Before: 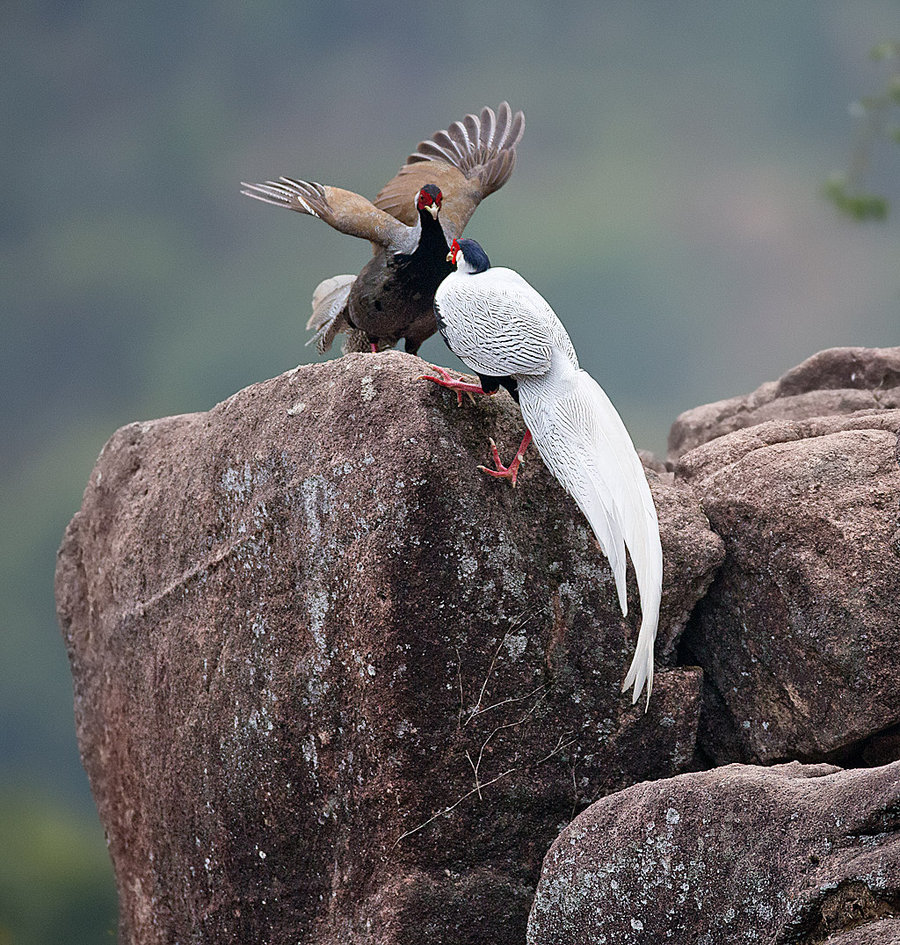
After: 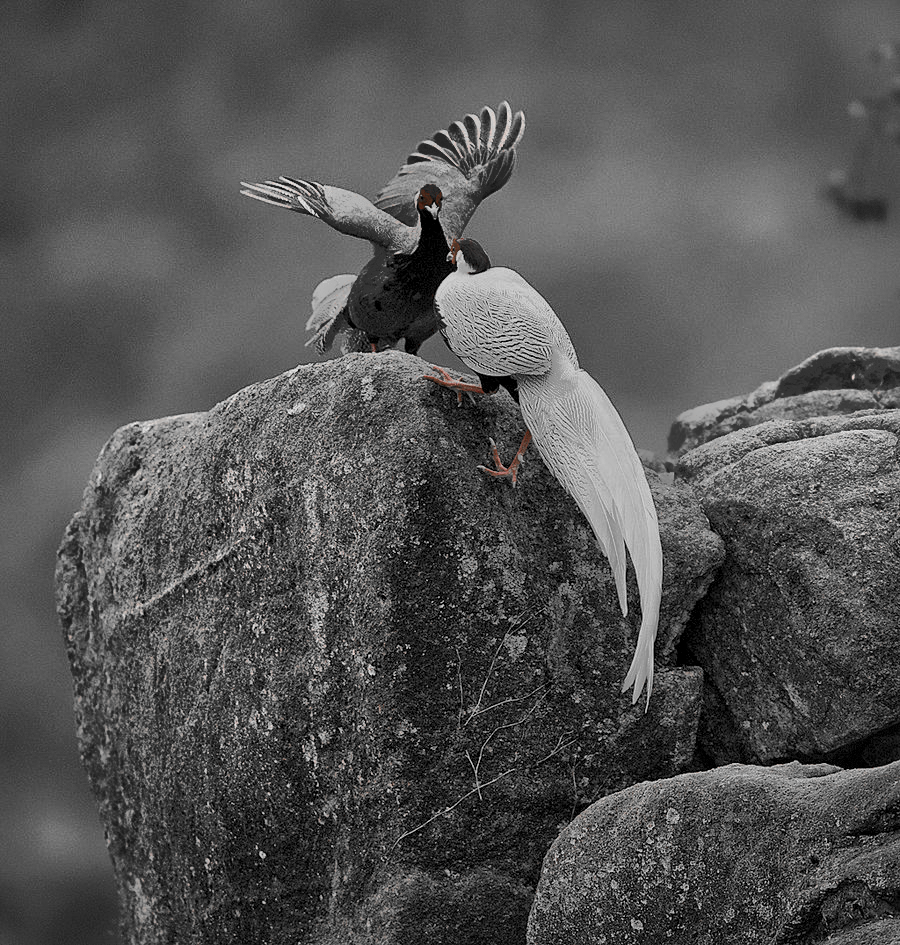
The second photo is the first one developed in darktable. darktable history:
color correction: highlights a* 8.98, highlights b* 15.09, shadows a* -0.49, shadows b* 26.52
vignetting: fall-off start 91%, fall-off radius 39.39%, brightness -0.182, saturation -0.3, width/height ratio 1.219, shape 1.3, dithering 8-bit output, unbound false
color zones: curves: ch1 [(0, 0.006) (0.094, 0.285) (0.171, 0.001) (0.429, 0.001) (0.571, 0.003) (0.714, 0.004) (0.857, 0.004) (1, 0.006)] | blend: blend mode normal, opacity 86%; mask: uniform (no mask)
local contrast: mode bilateral grid, contrast 25, coarseness 60, detail 151%, midtone range 0.2
tone mapping: contrast compression 1.5, spatial extent 10 | blend: blend mode average, opacity 100%; mask: uniform (no mask)
contrast equalizer: y [[0.5 ×6], [0.5 ×6], [0.975, 0.964, 0.925, 0.865, 0.793, 0.721], [0 ×6], [0 ×6]]
